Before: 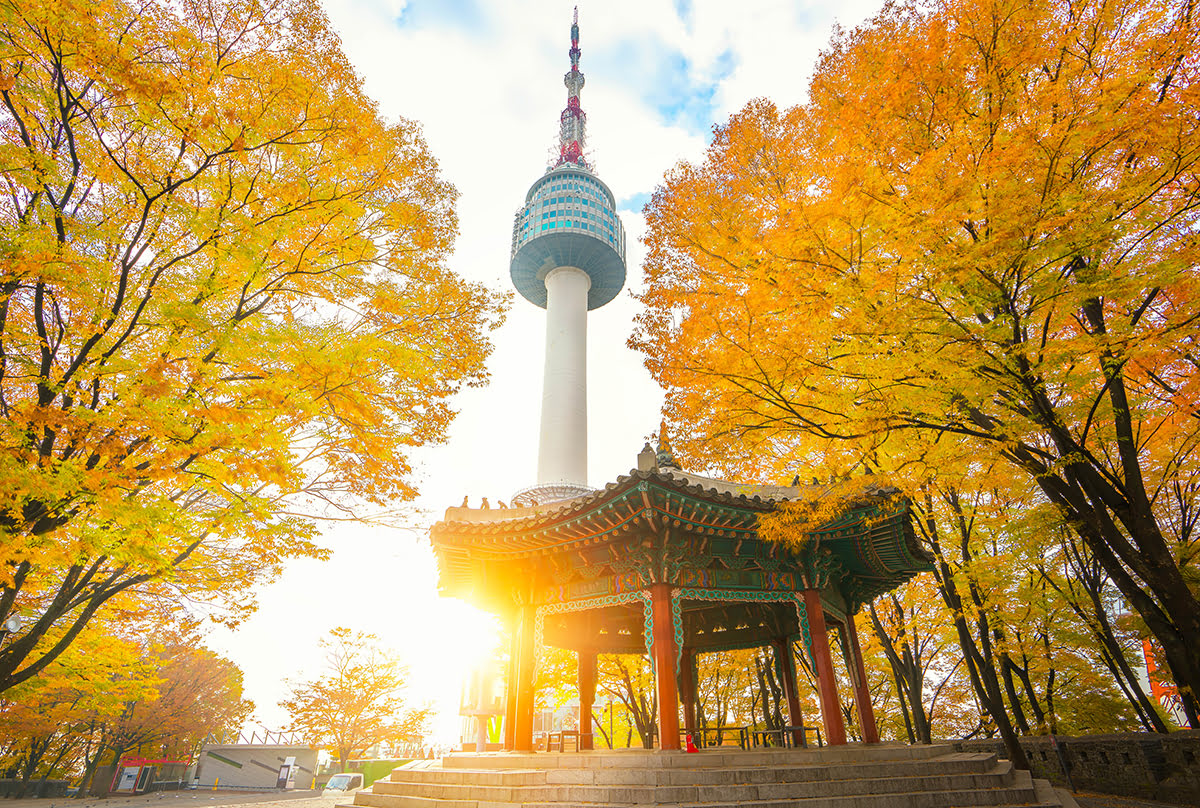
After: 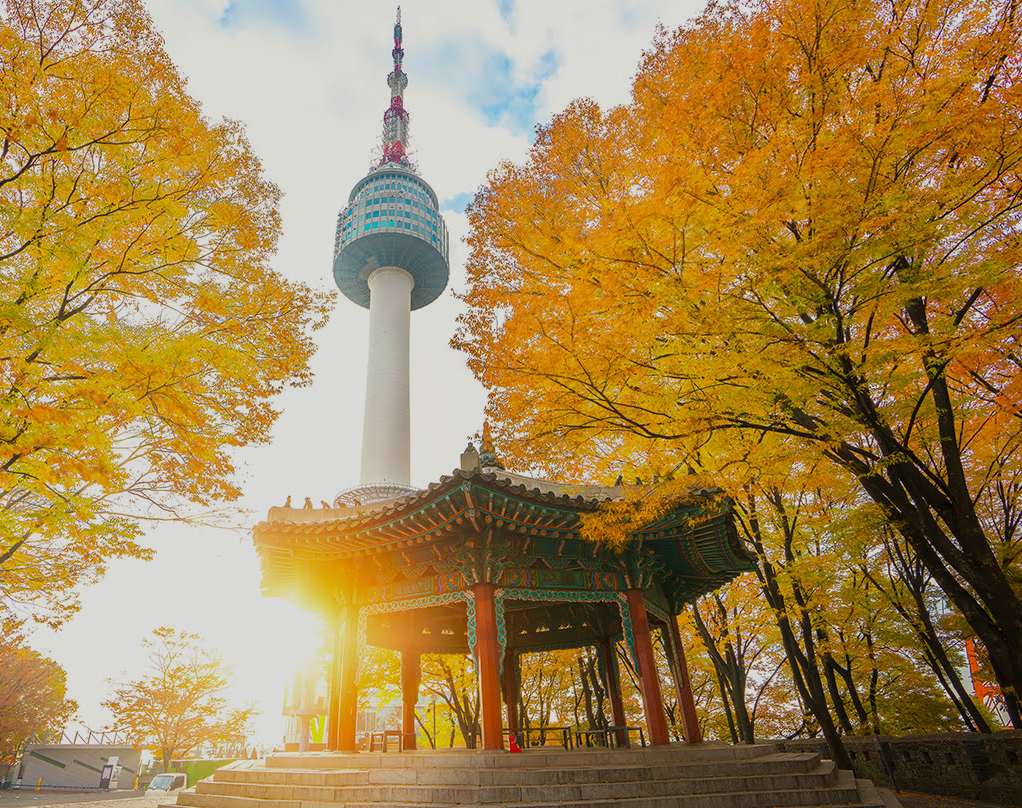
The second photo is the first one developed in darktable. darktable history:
exposure: exposure -0.493 EV, compensate highlight preservation false
crop and rotate: left 14.758%
